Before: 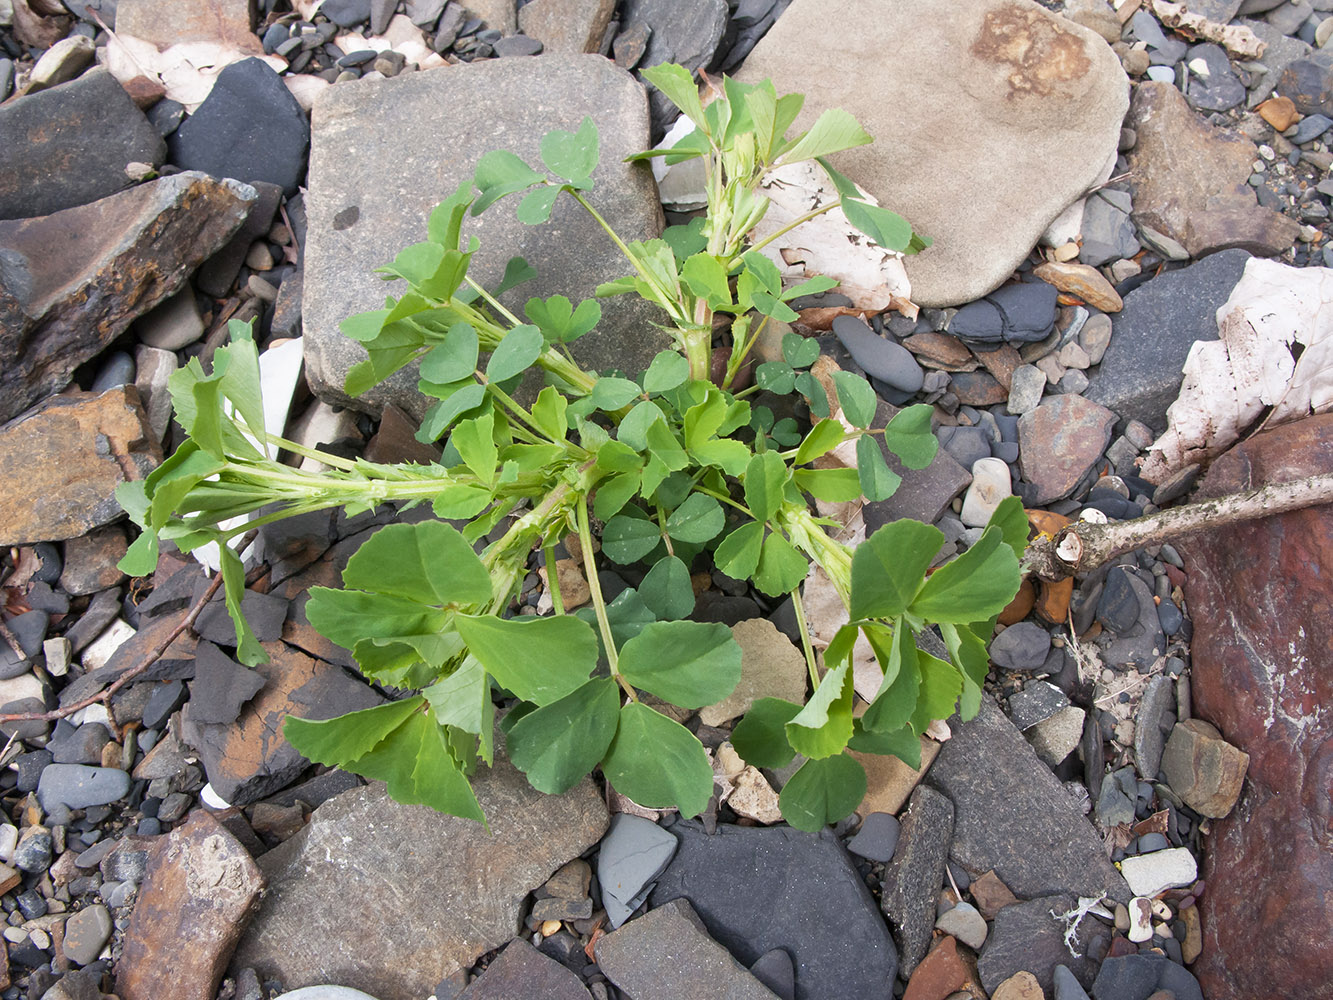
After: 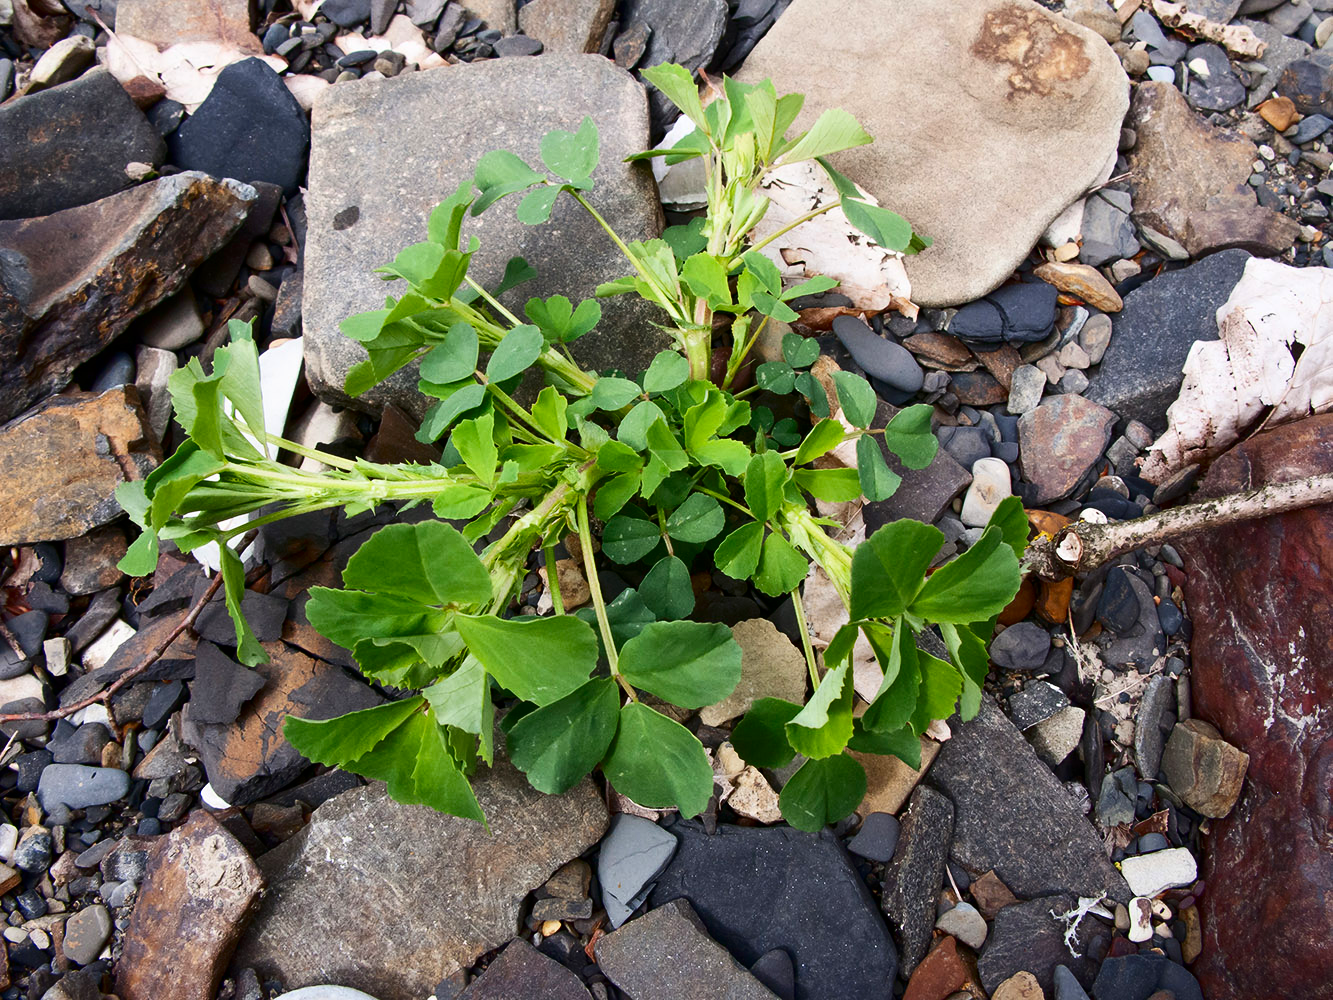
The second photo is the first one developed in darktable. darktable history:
contrast brightness saturation: contrast 0.217, brightness -0.187, saturation 0.238
